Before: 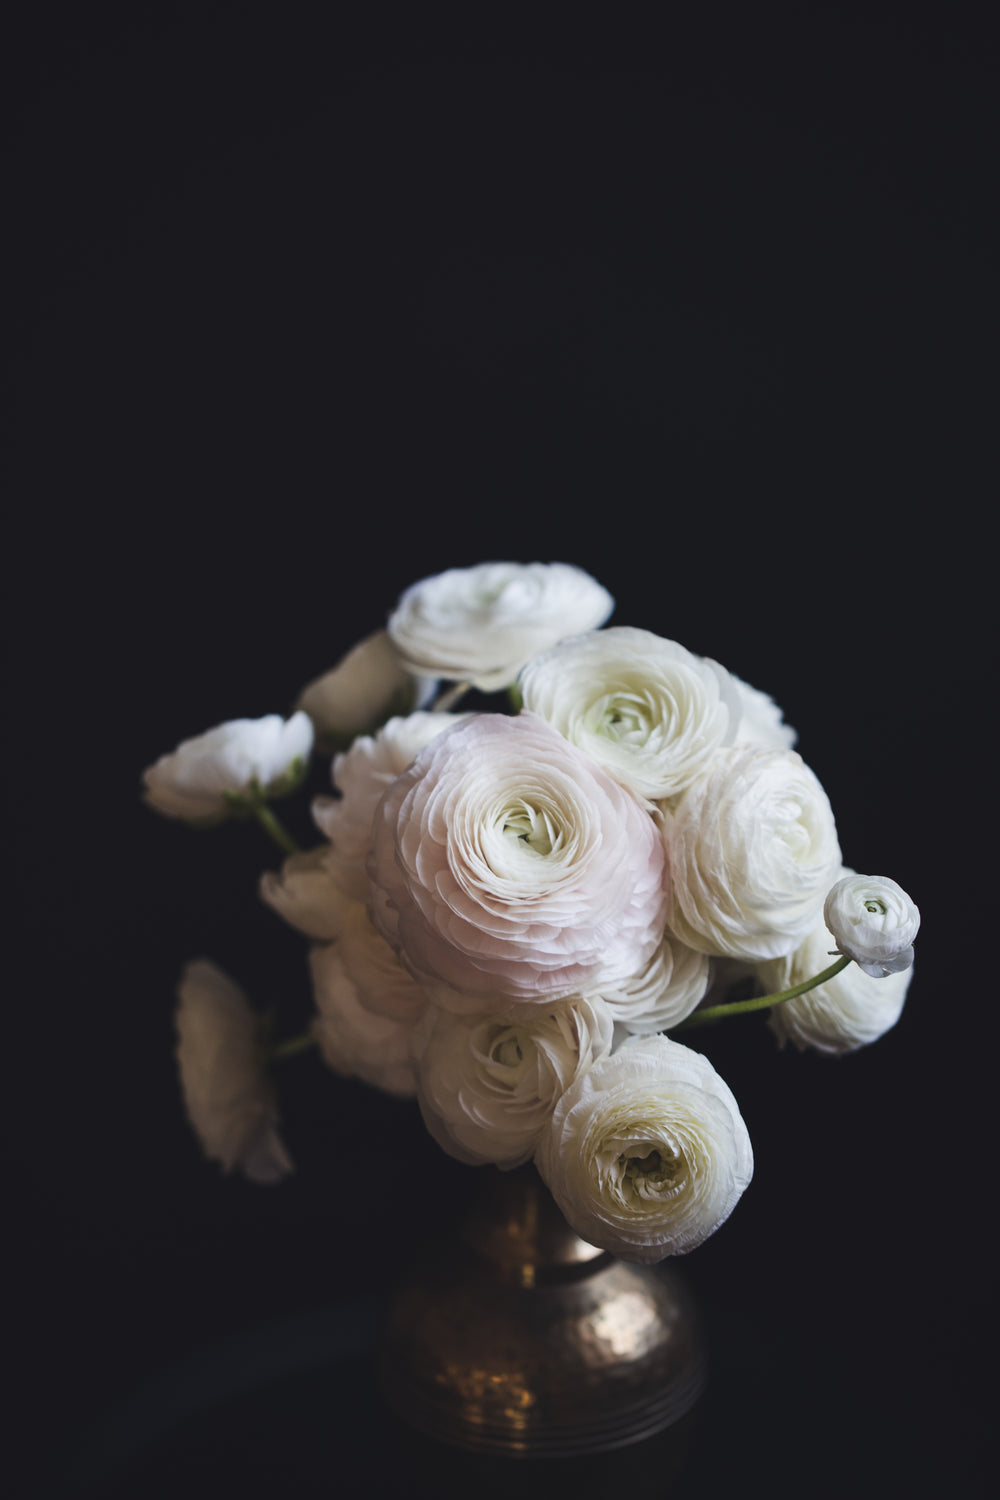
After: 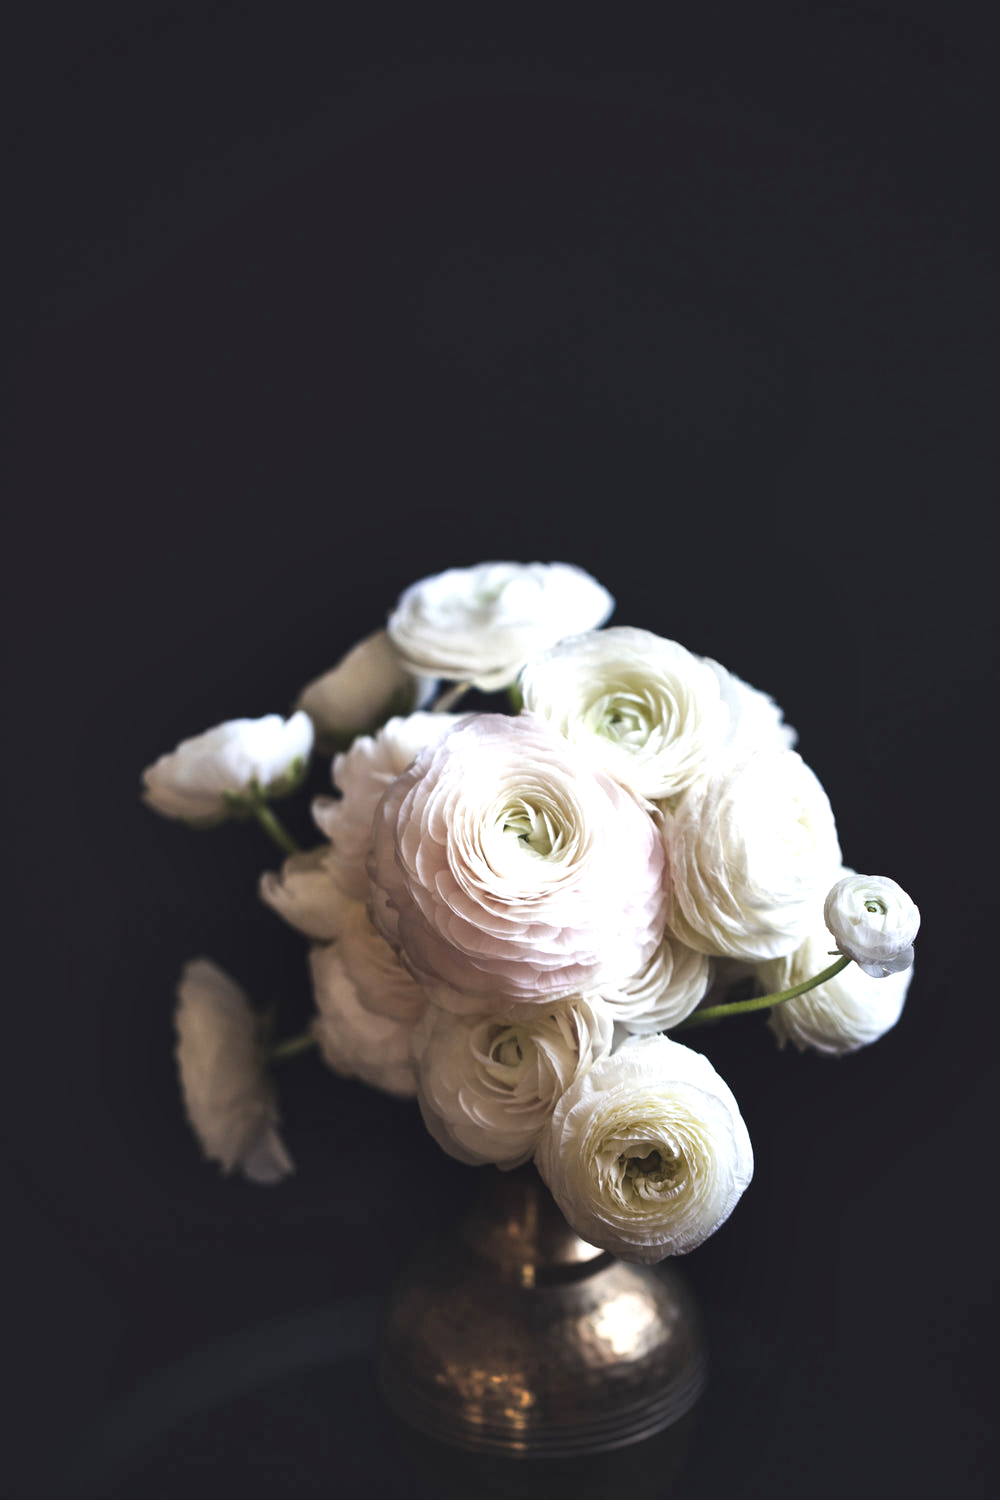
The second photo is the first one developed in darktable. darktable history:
local contrast: mode bilateral grid, contrast 26, coarseness 60, detail 151%, midtone range 0.2
exposure: black level correction 0, exposure 0.698 EV, compensate highlight preservation false
